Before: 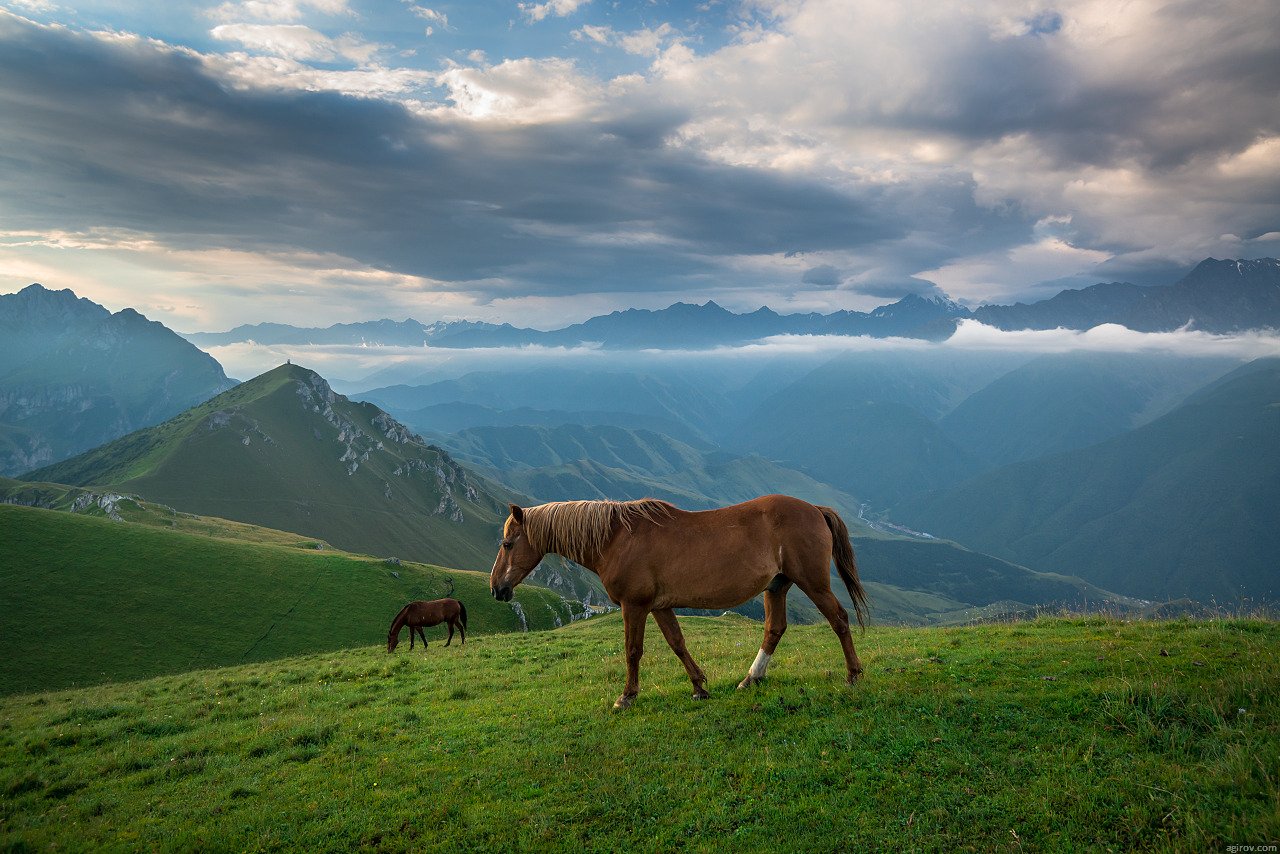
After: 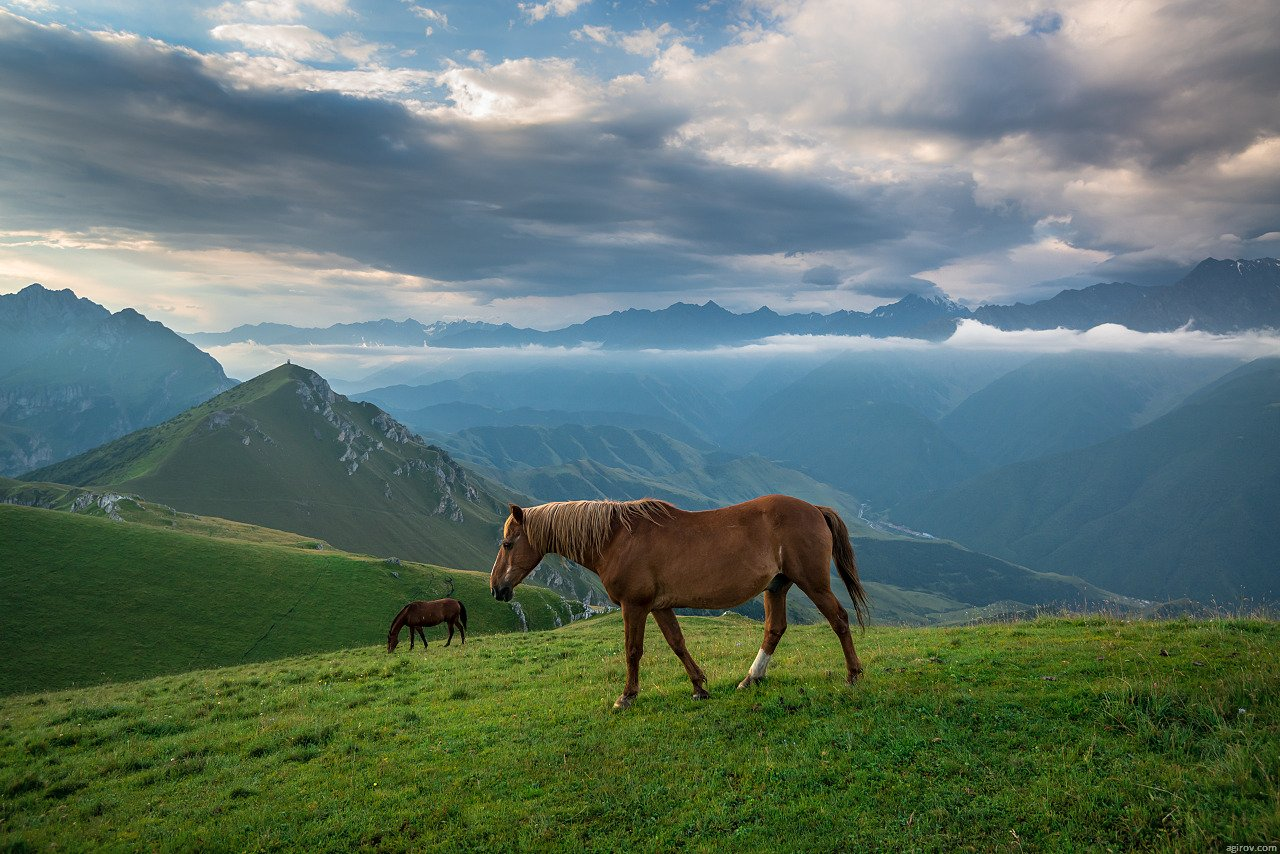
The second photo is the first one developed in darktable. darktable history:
shadows and highlights: shadows 31.42, highlights 0.211, soften with gaussian
